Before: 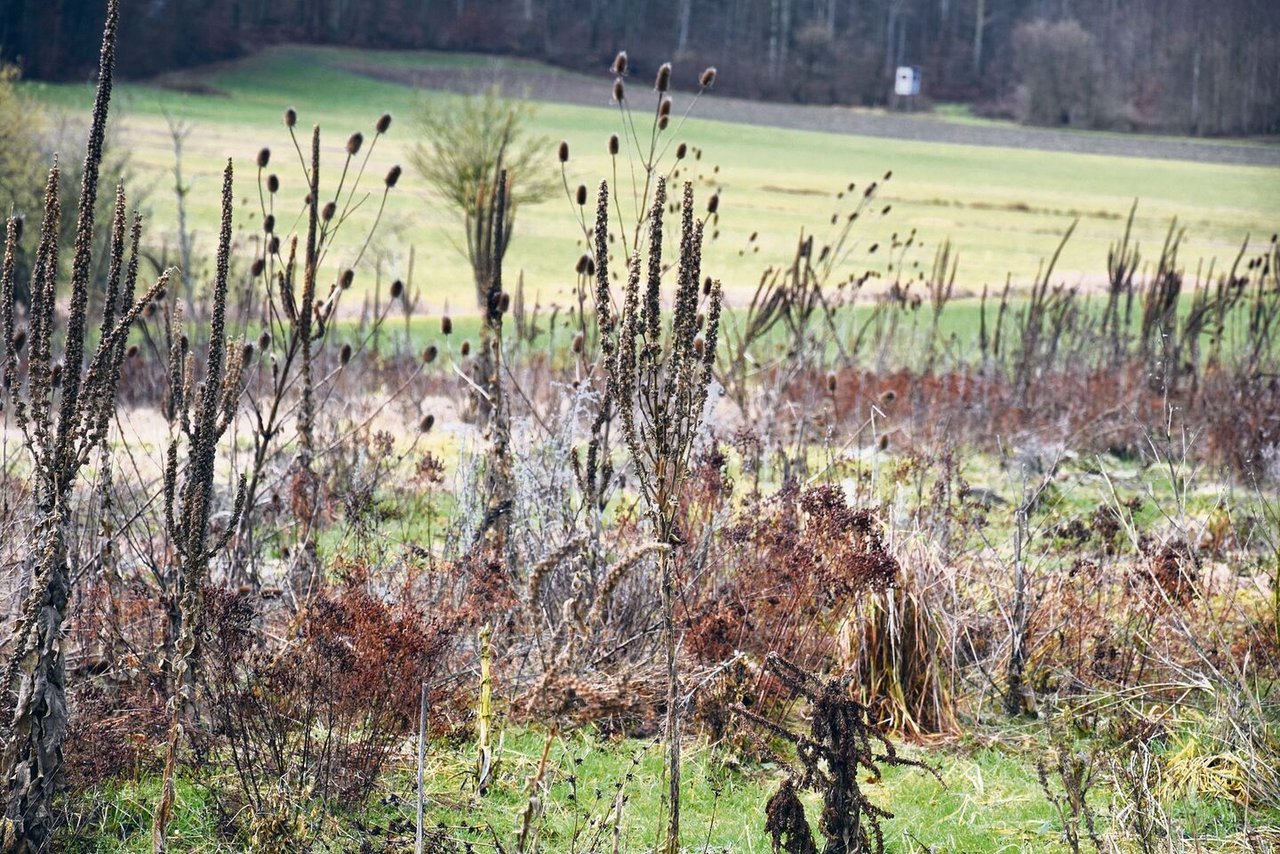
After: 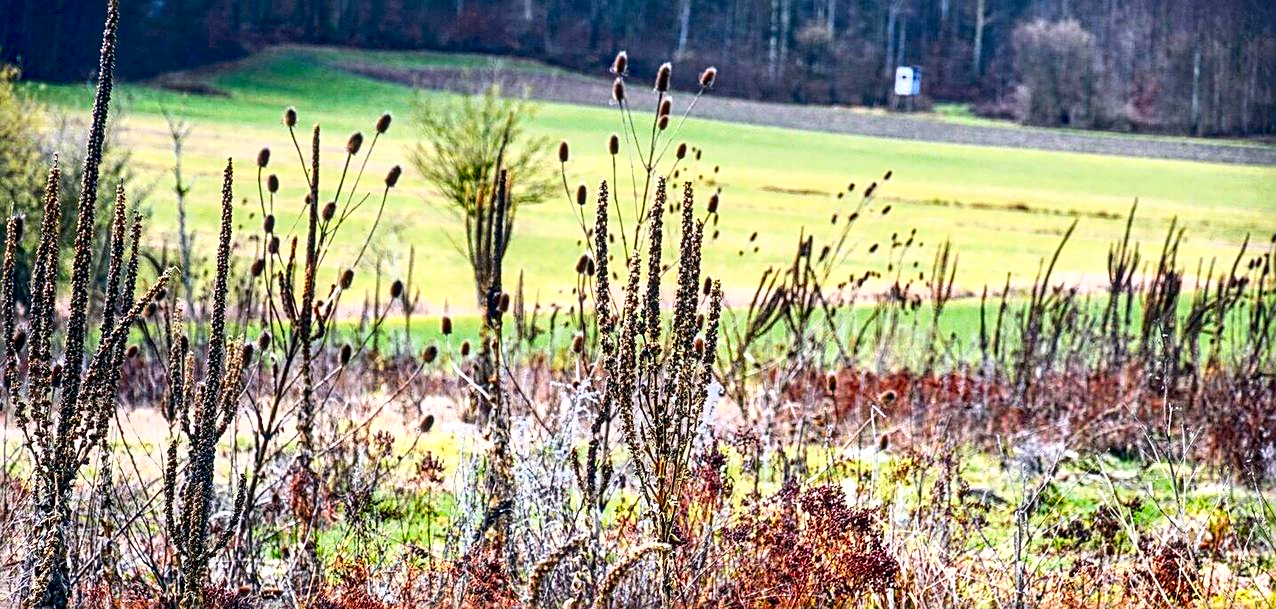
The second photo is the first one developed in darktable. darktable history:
exposure: black level correction 0.005, exposure 0.006 EV, compensate exposure bias true, compensate highlight preservation false
local contrast: detail 142%
sharpen: radius 2.537, amount 0.622
contrast brightness saturation: contrast 0.255, brightness 0.025, saturation 0.873
crop: right 0.001%, bottom 28.631%
